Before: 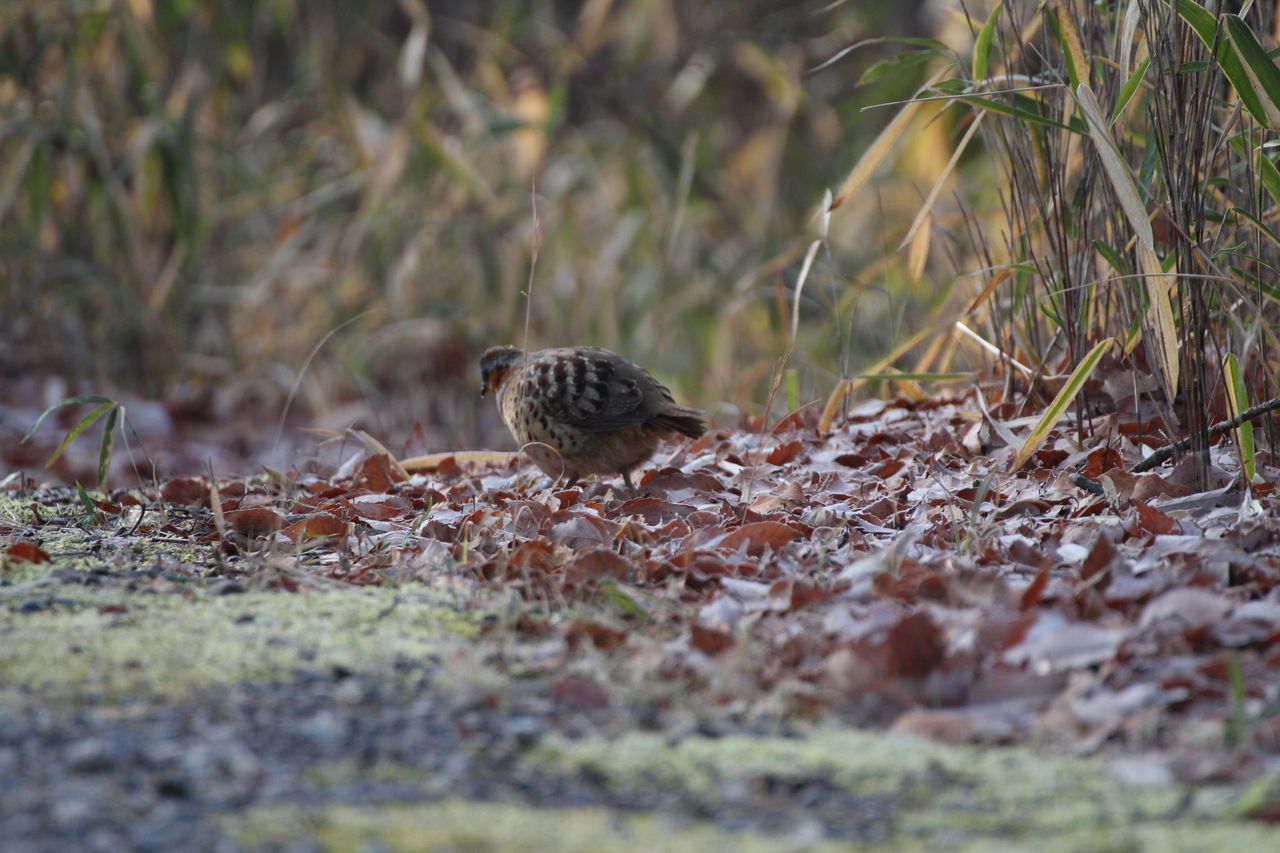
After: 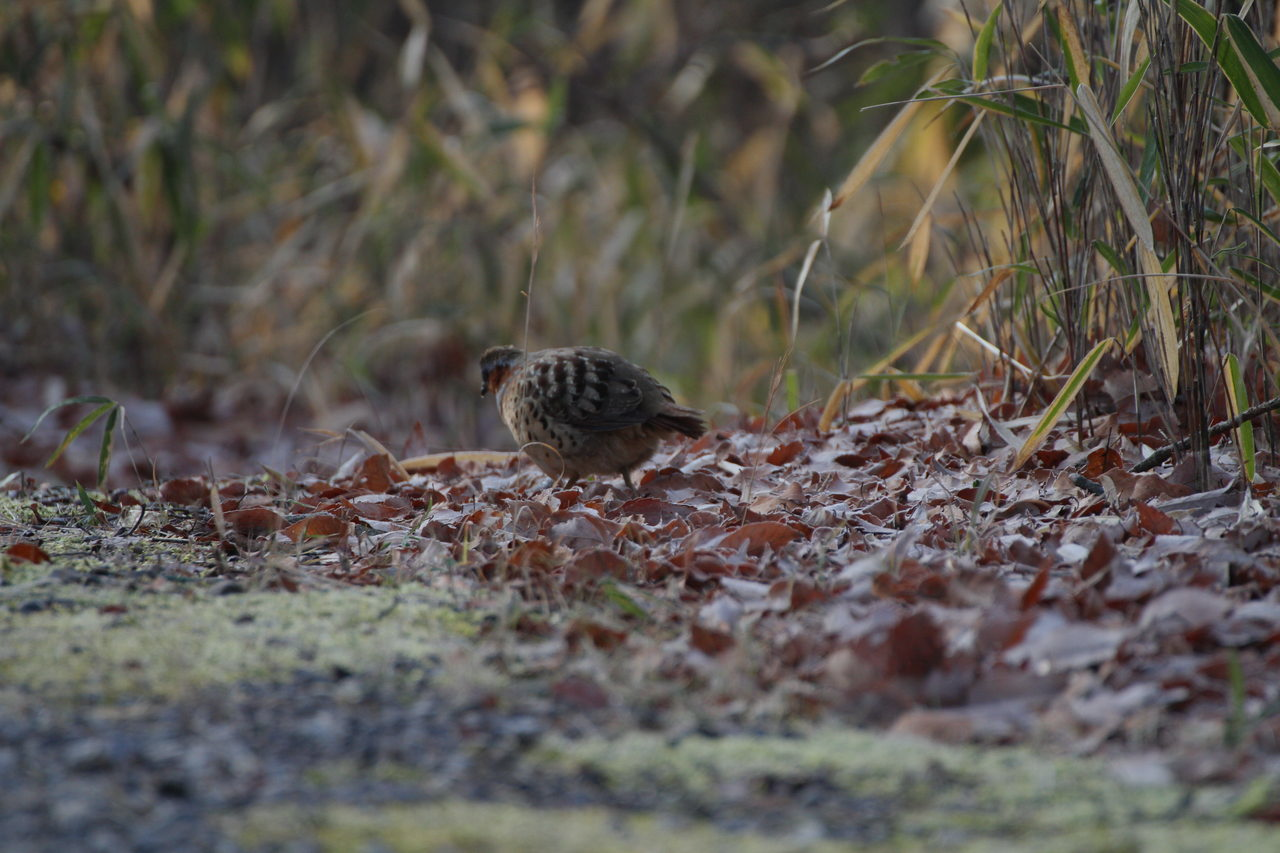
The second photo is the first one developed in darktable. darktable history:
exposure: exposure -0.494 EV, compensate highlight preservation false
